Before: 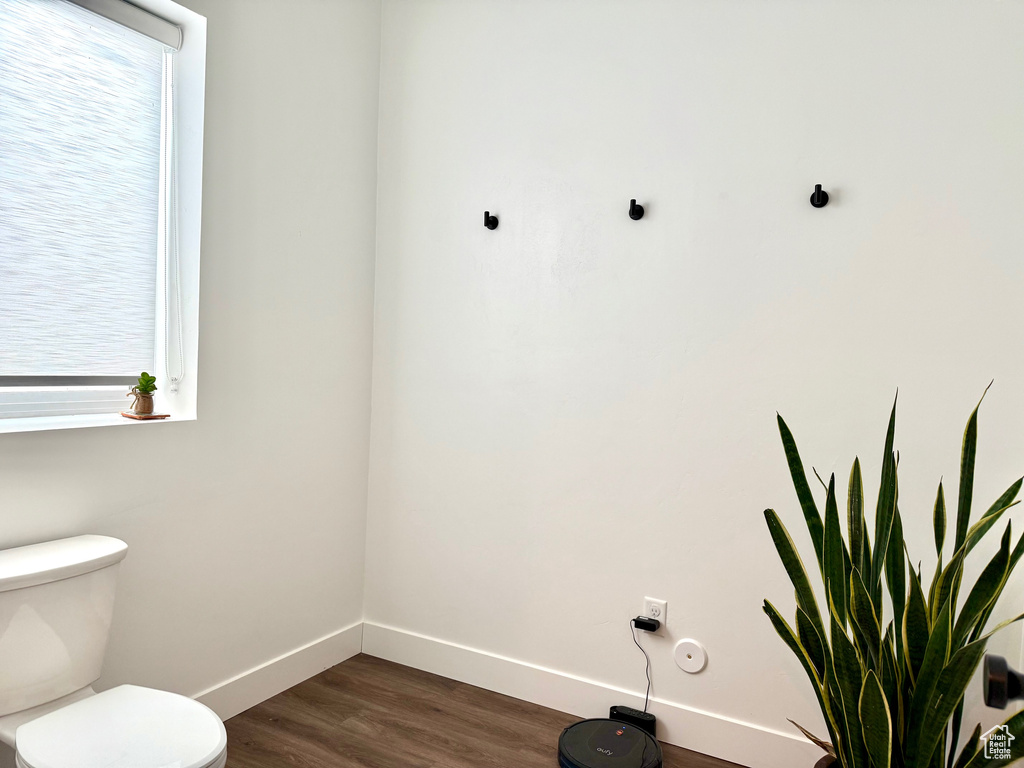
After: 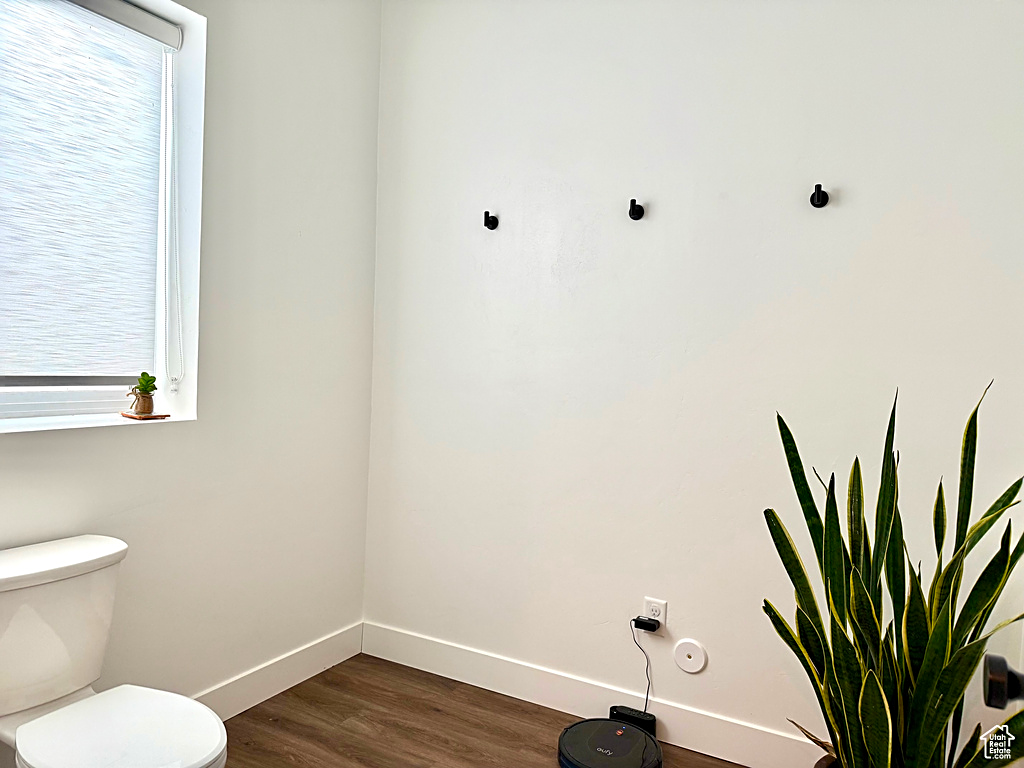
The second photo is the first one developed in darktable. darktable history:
sharpen: on, module defaults
color balance: output saturation 120%
